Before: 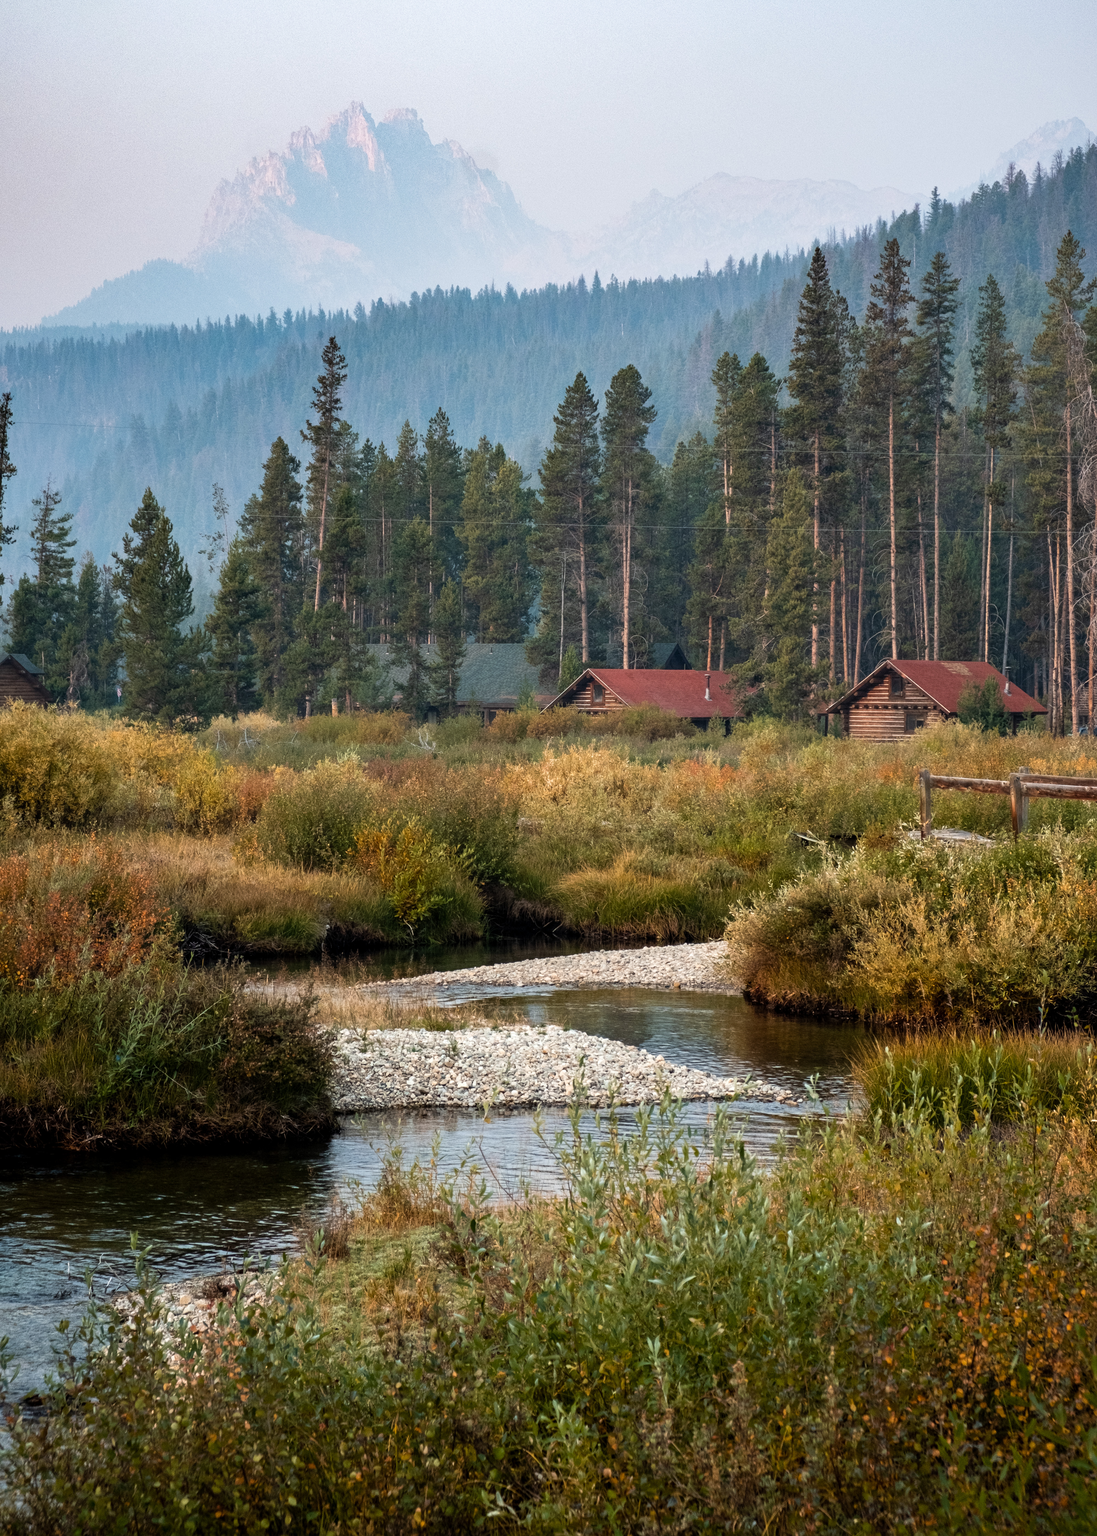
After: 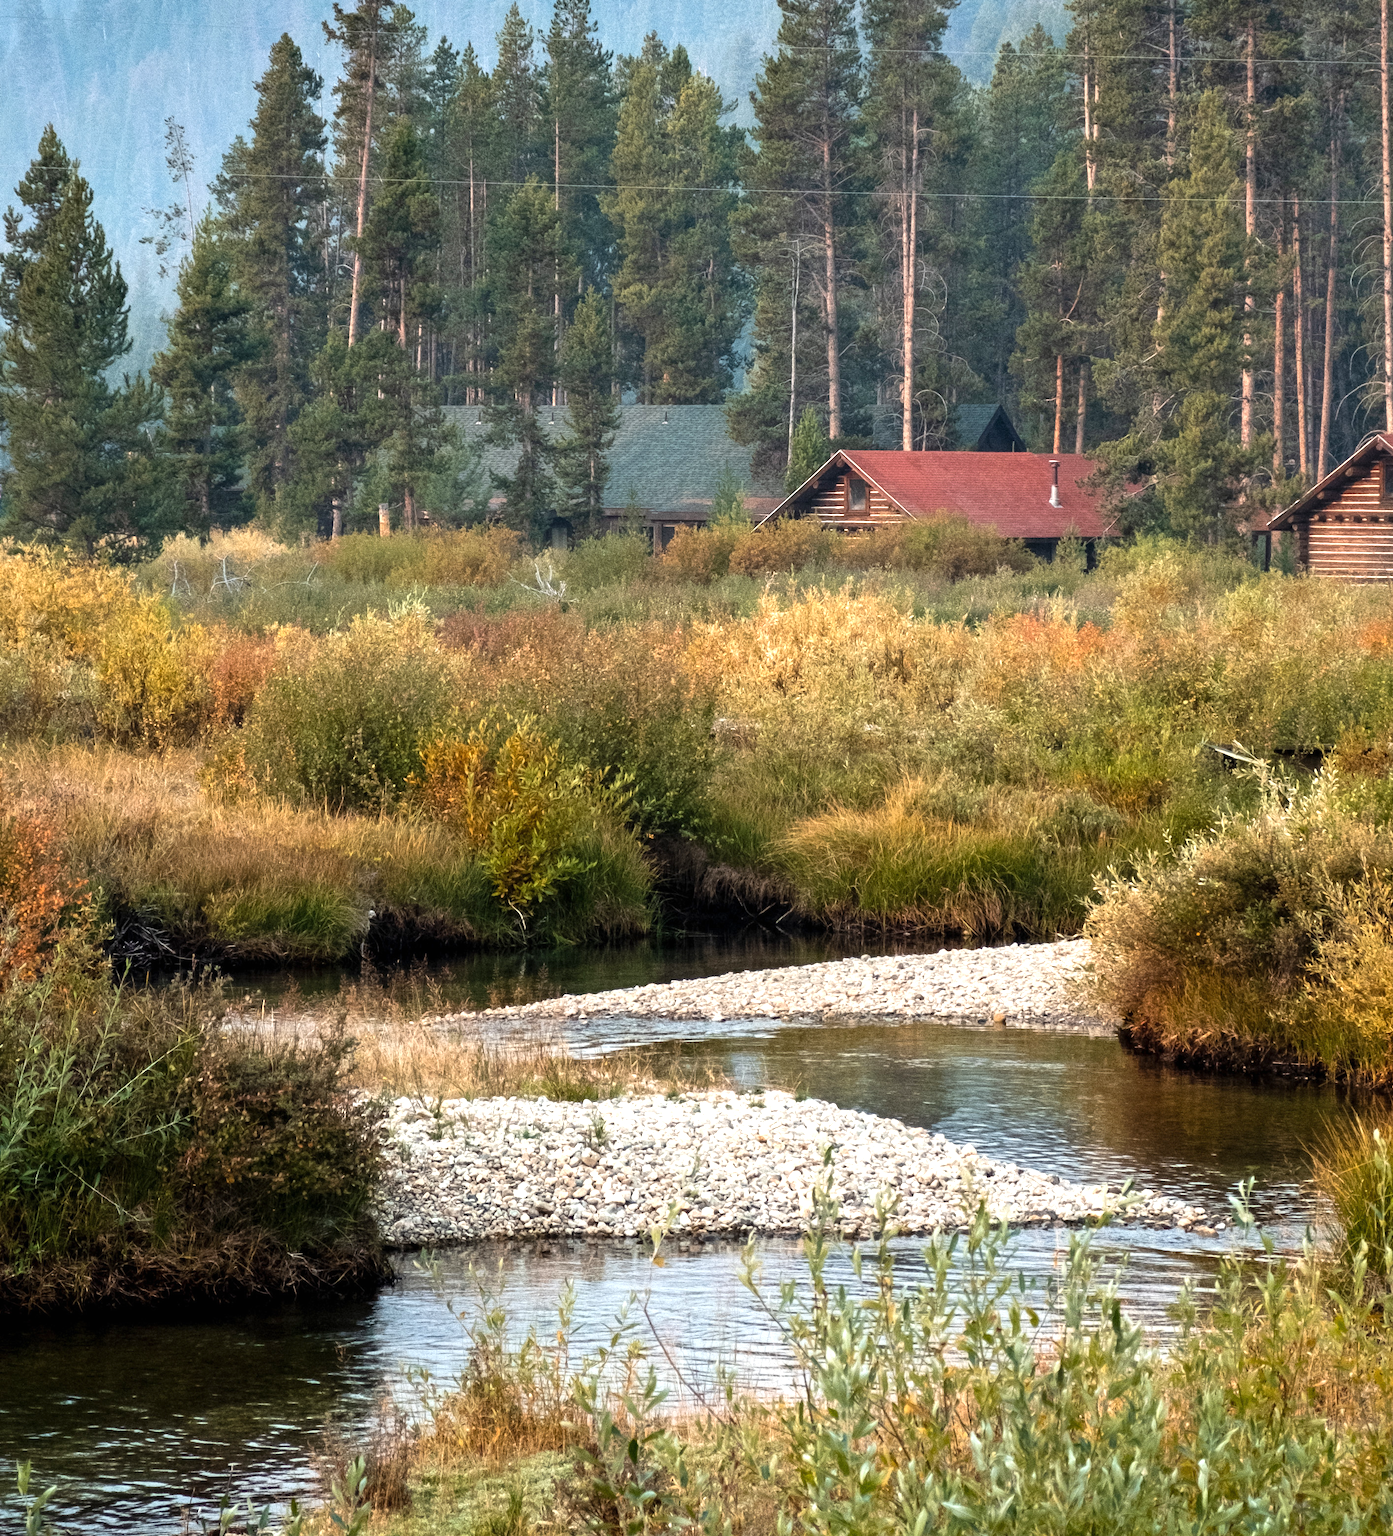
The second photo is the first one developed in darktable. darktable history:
exposure: black level correction 0, exposure 0.693 EV, compensate highlight preservation false
crop: left 11.04%, top 27.236%, right 18.245%, bottom 17.092%
